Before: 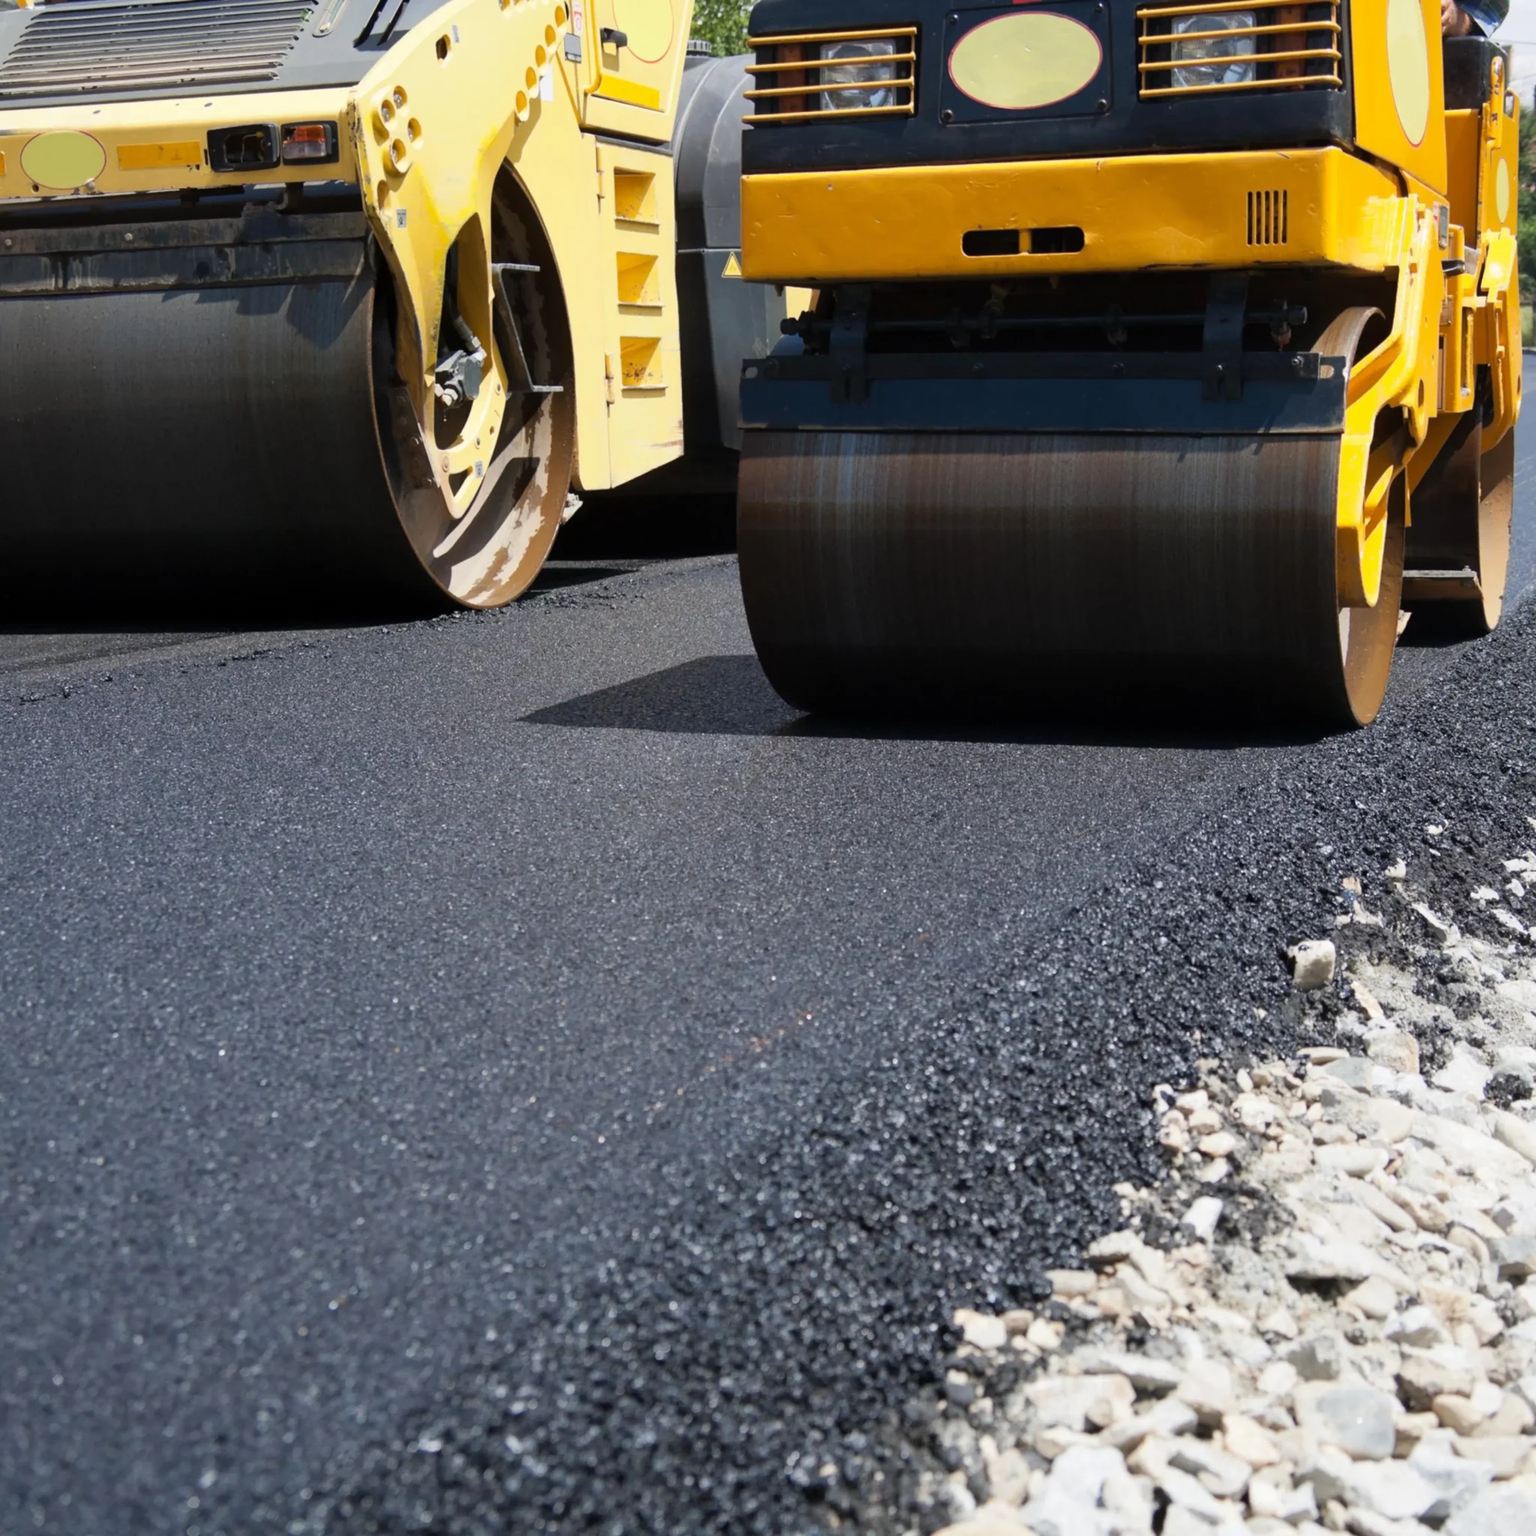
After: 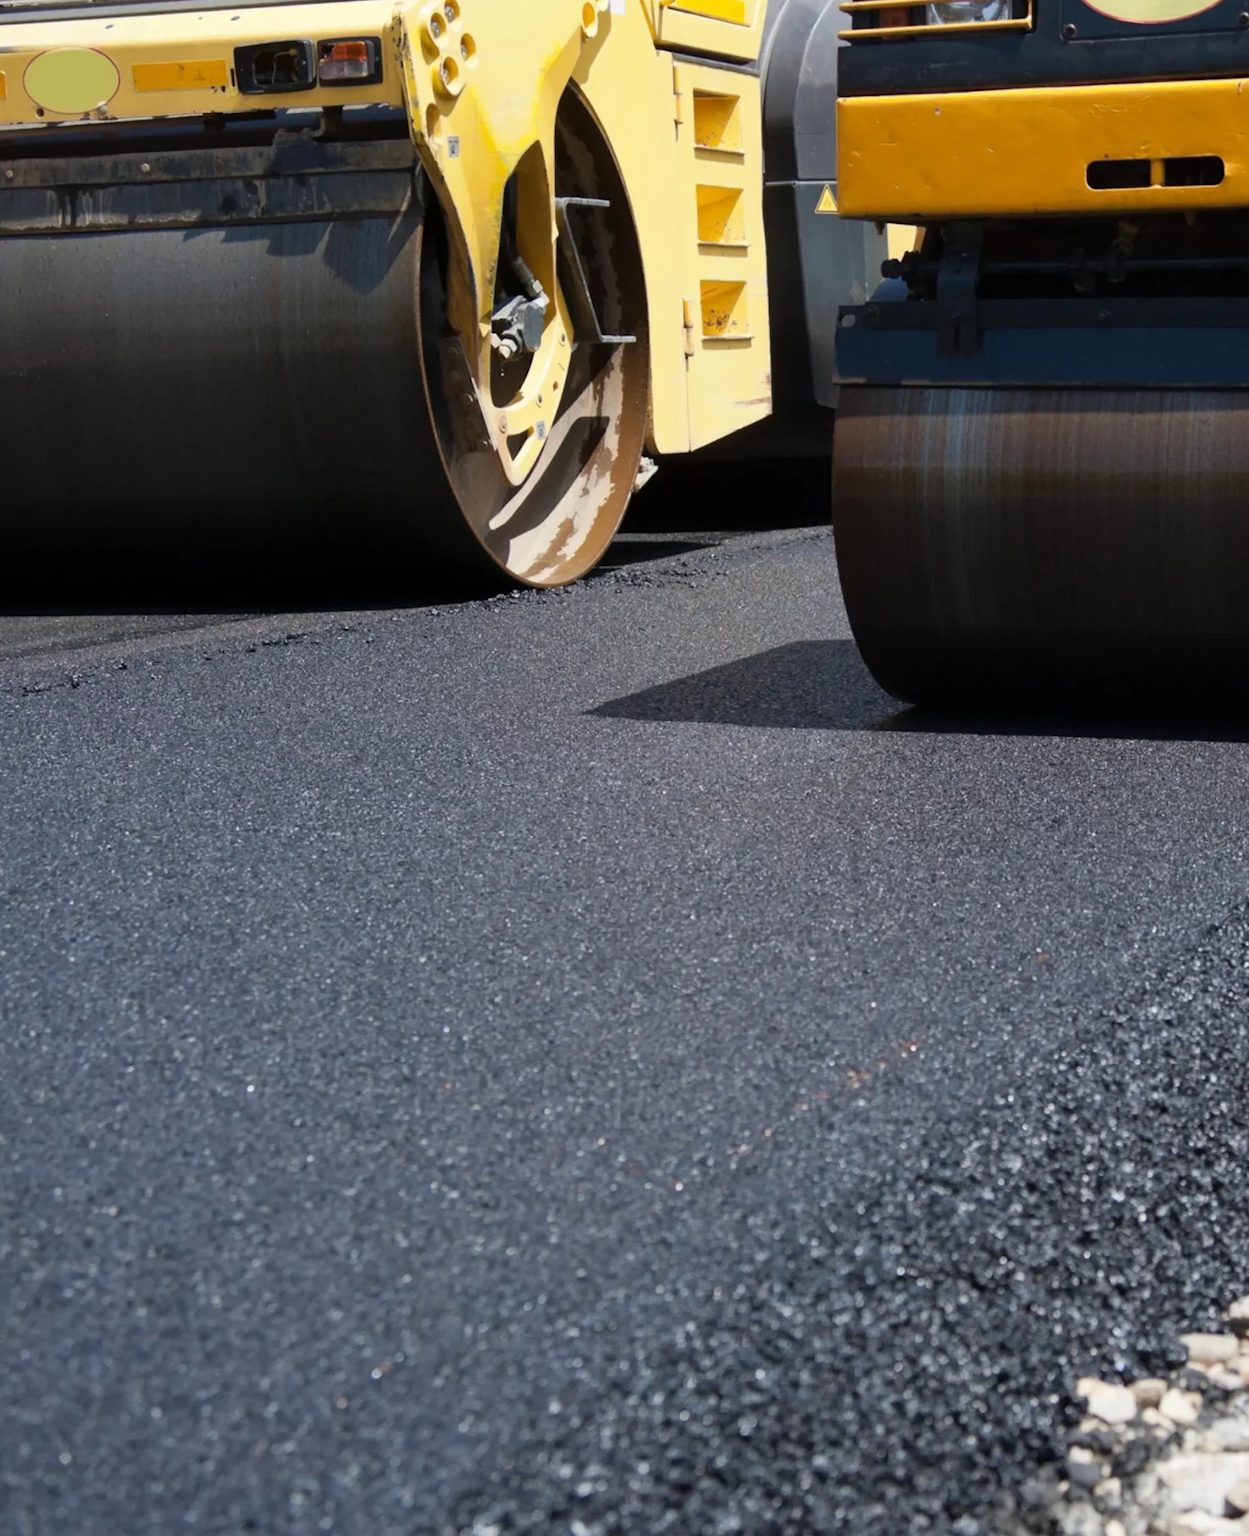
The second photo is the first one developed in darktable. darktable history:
crop: top 5.806%, right 27.905%, bottom 5.576%
